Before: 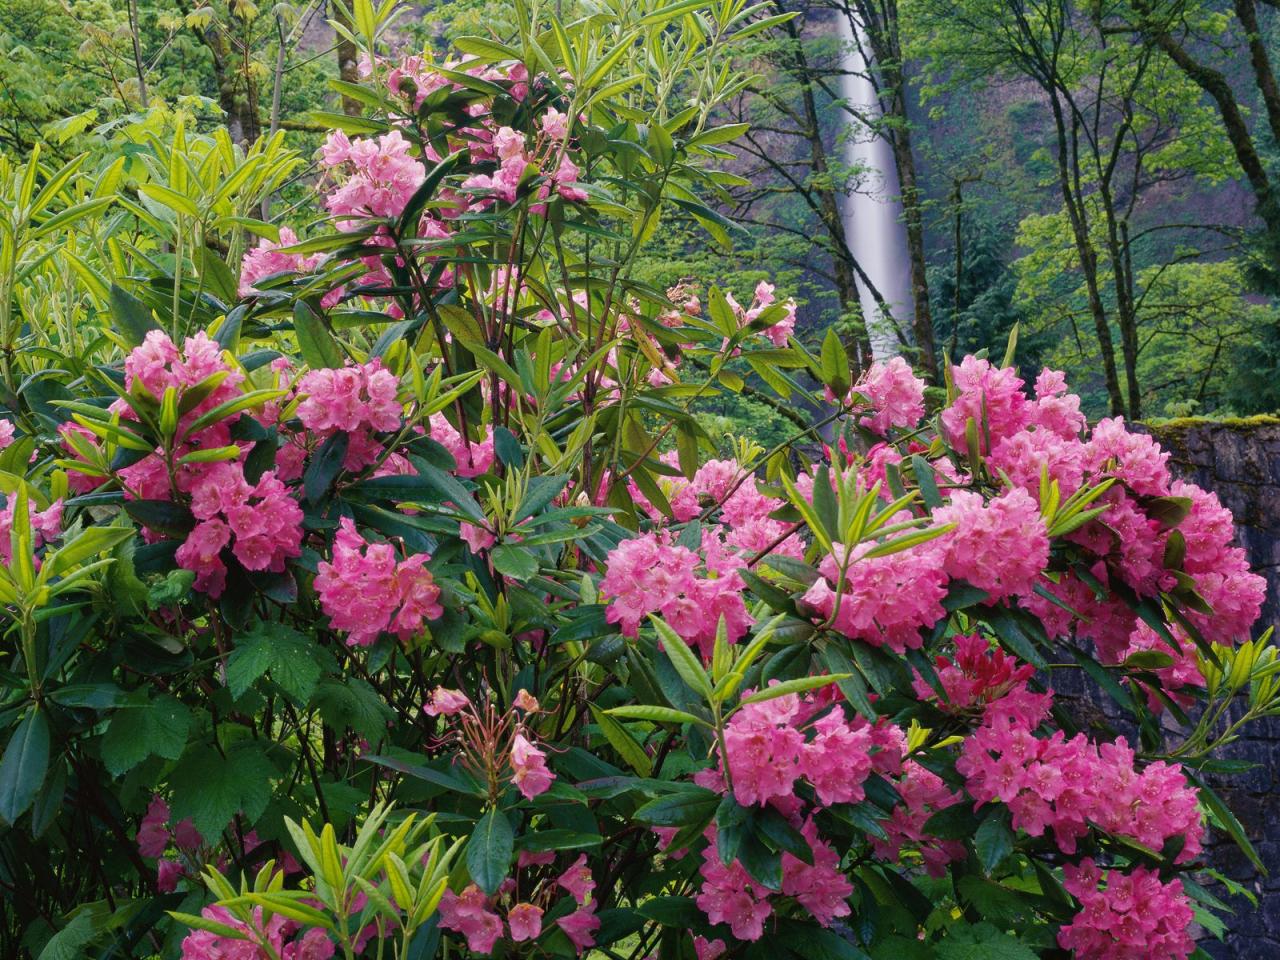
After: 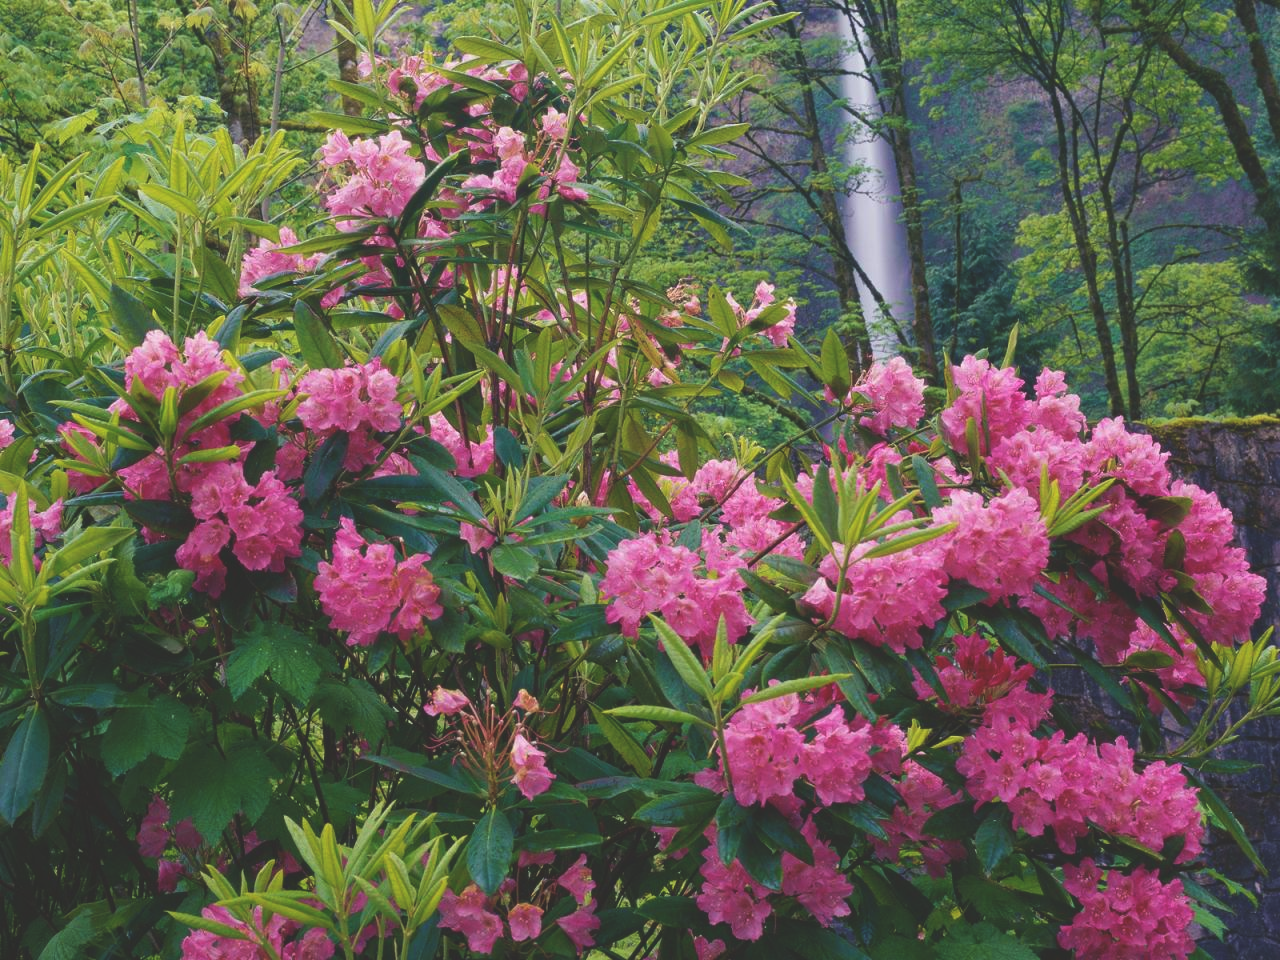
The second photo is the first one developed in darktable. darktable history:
exposure: black level correction -0.025, exposure -0.117 EV, compensate highlight preservation false
velvia: on, module defaults
